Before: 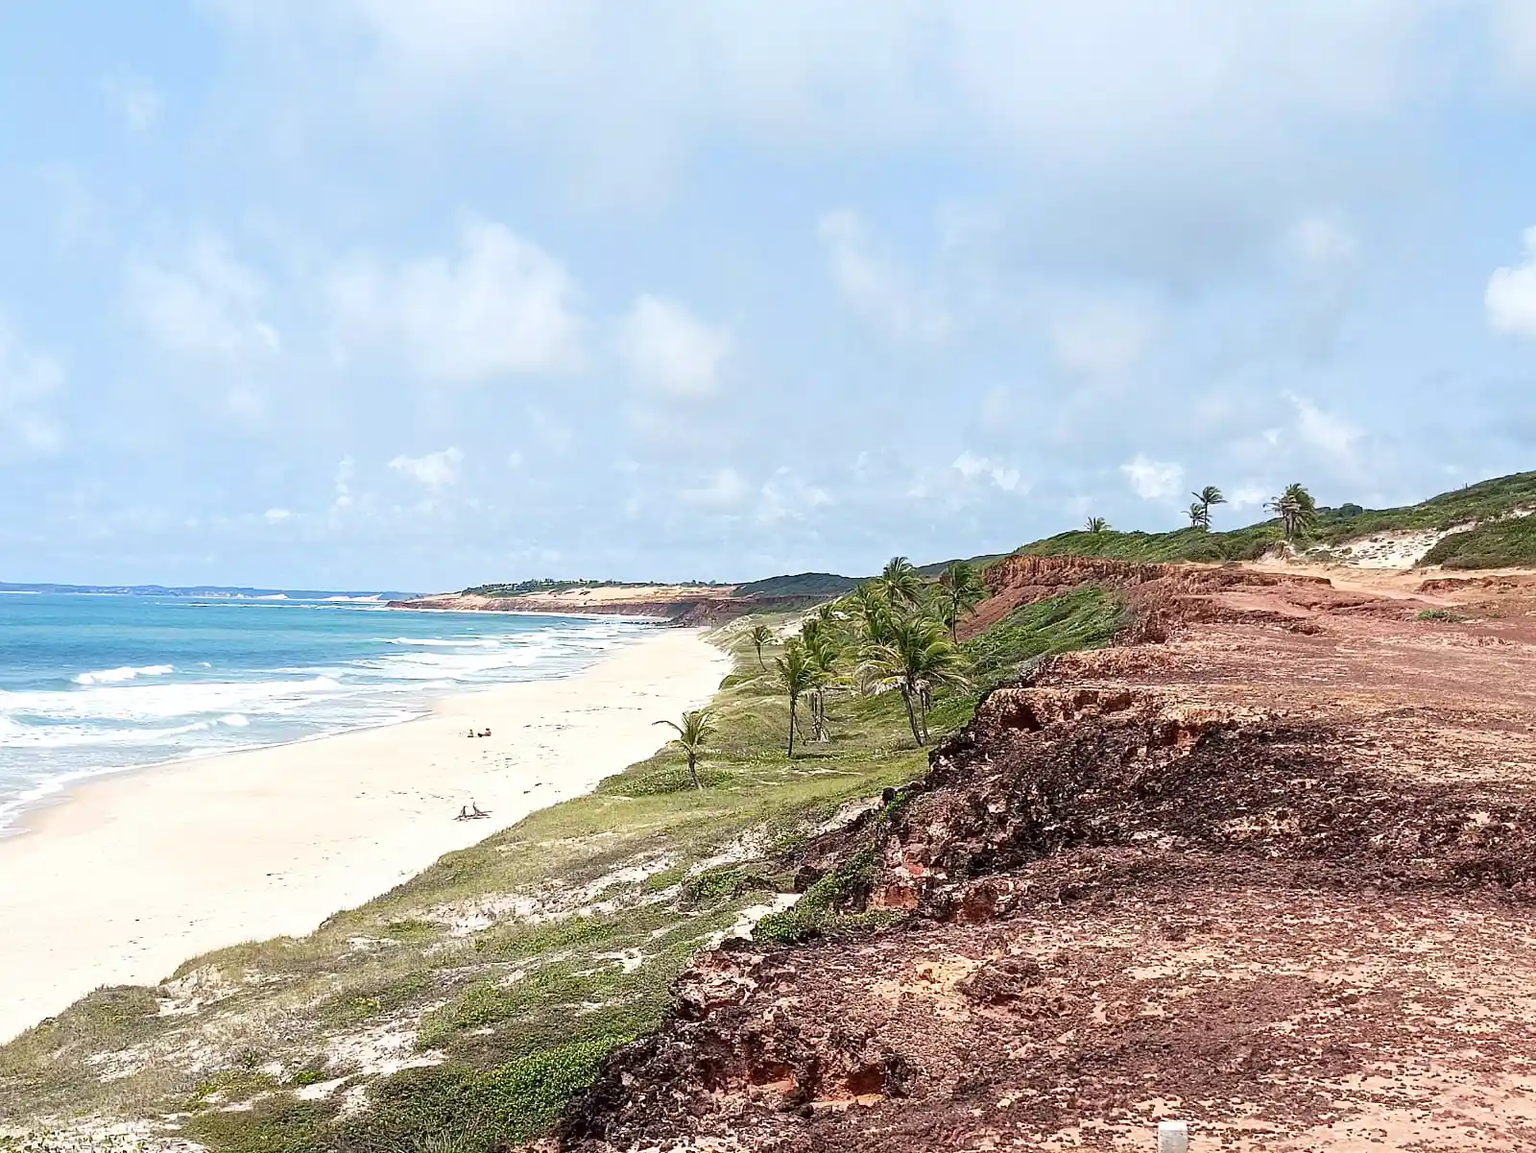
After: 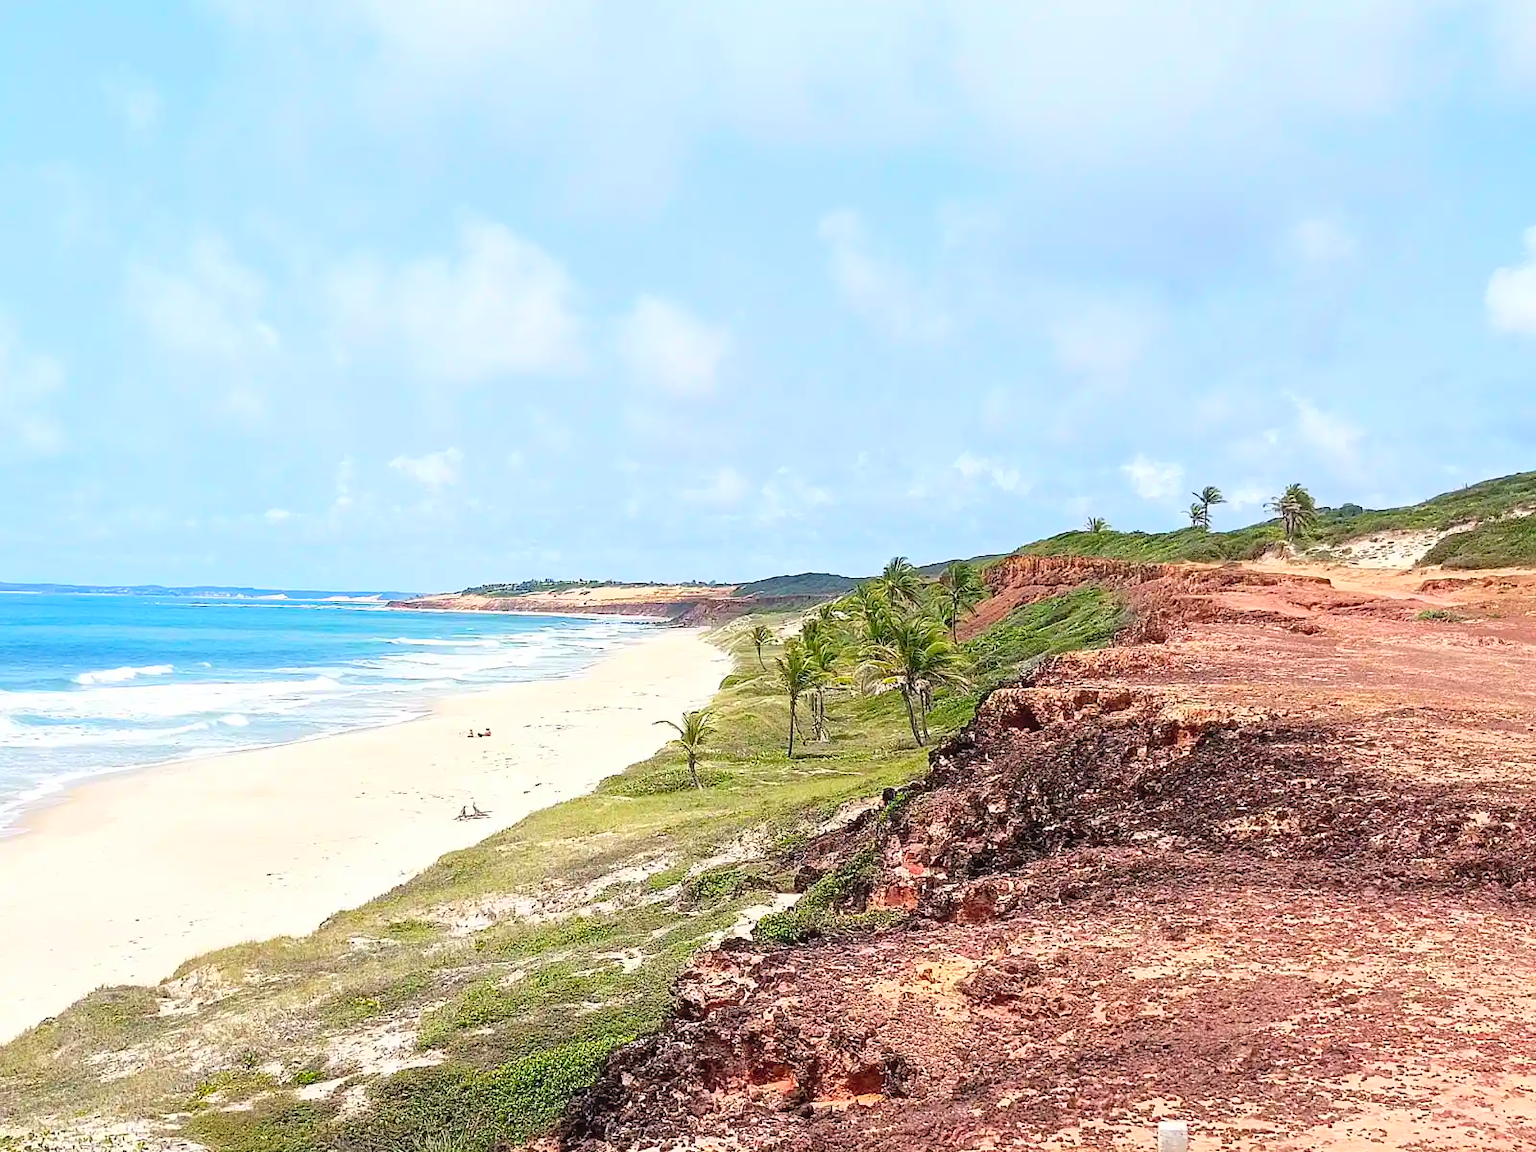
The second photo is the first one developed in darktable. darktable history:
contrast brightness saturation: contrast 0.069, brightness 0.175, saturation 0.413
